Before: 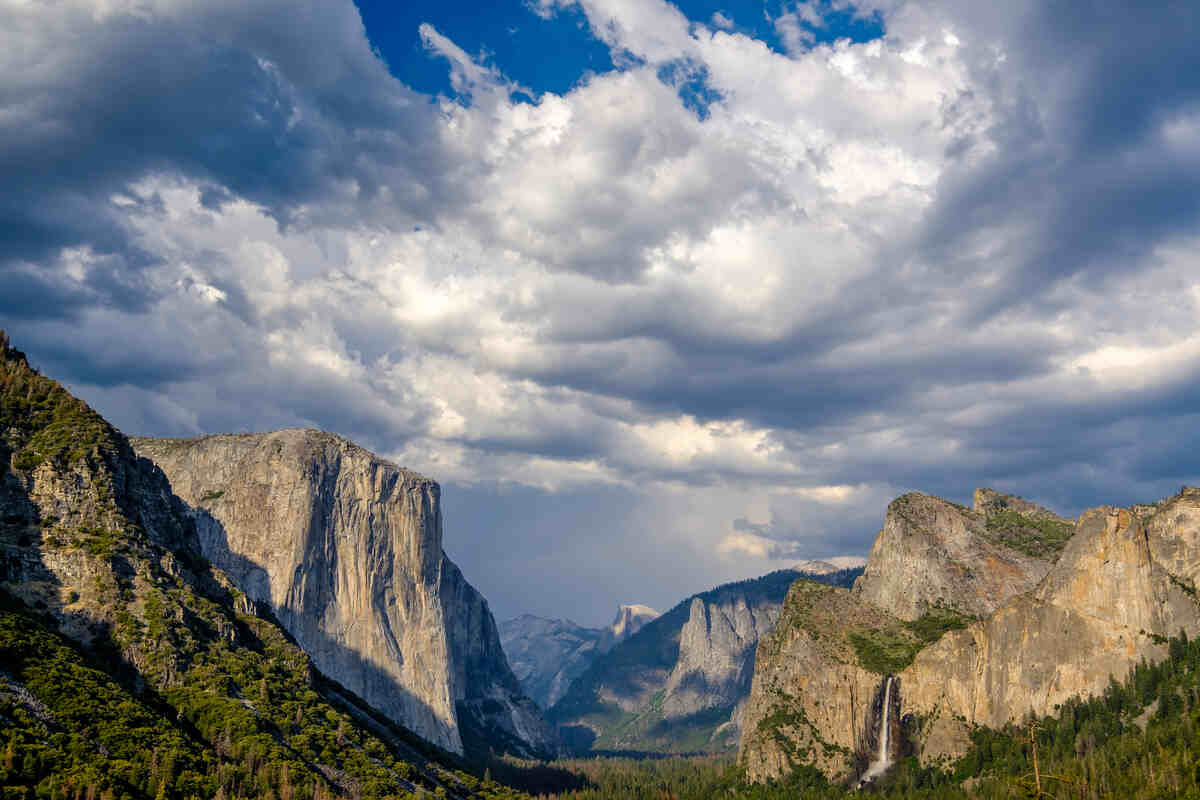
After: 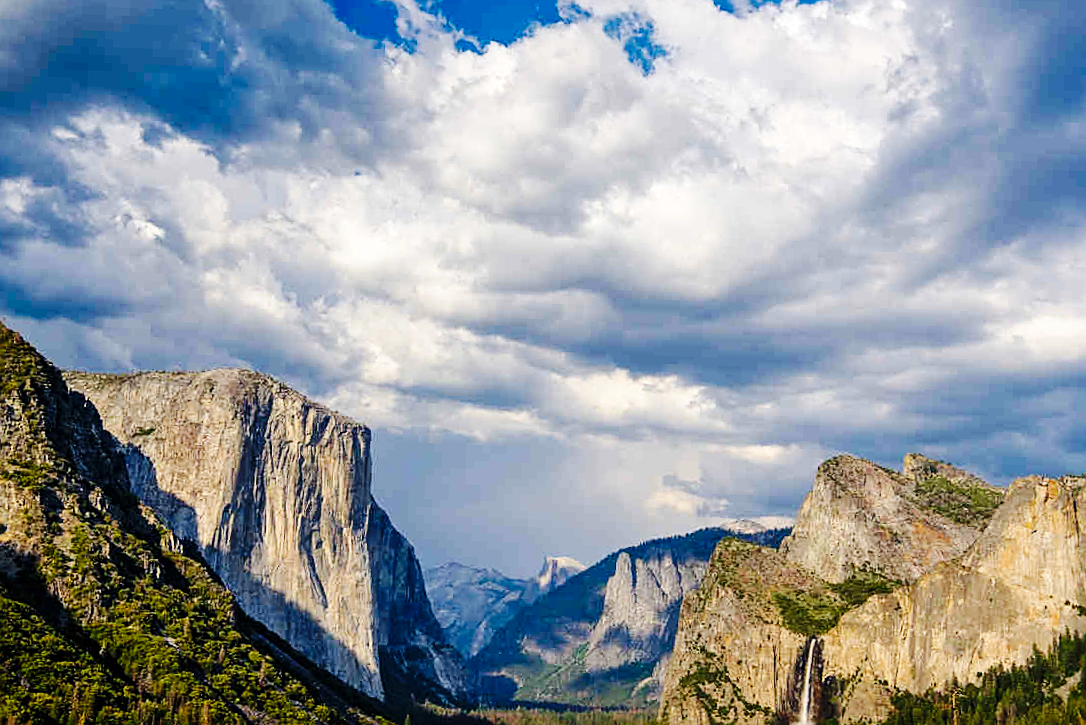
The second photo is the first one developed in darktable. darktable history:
base curve: curves: ch0 [(0, 0) (0.036, 0.025) (0.121, 0.166) (0.206, 0.329) (0.605, 0.79) (1, 1)], preserve colors none
sharpen: on, module defaults
crop and rotate: angle -2.11°, left 3.073%, top 3.818%, right 1.414%, bottom 0.583%
